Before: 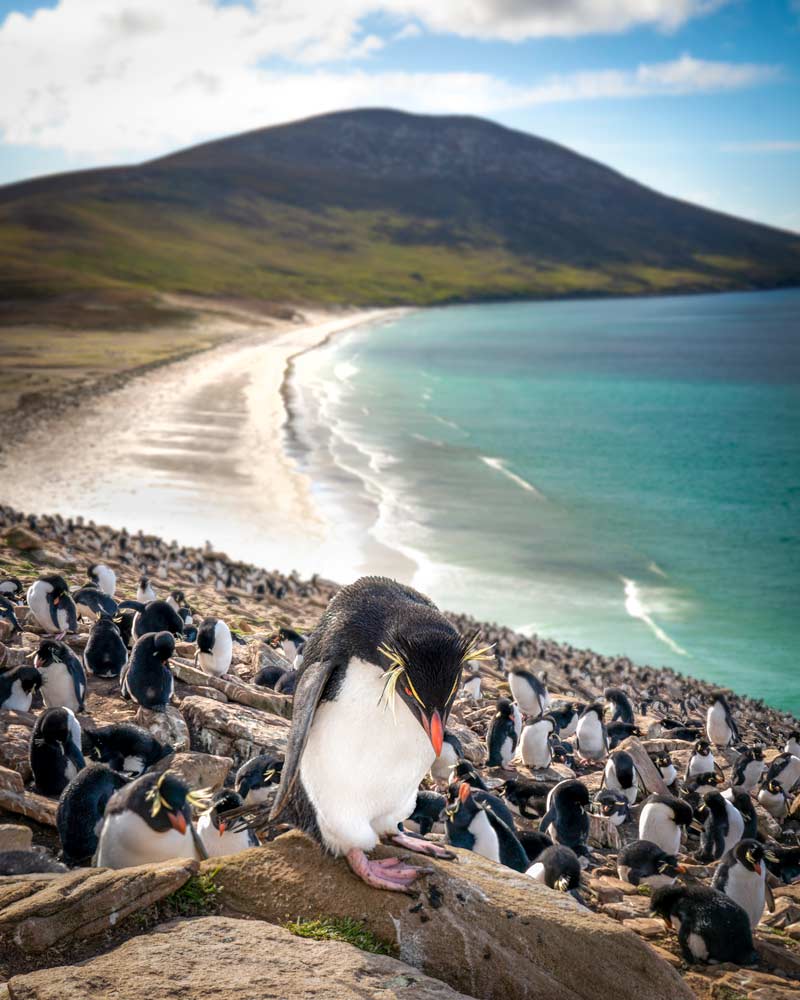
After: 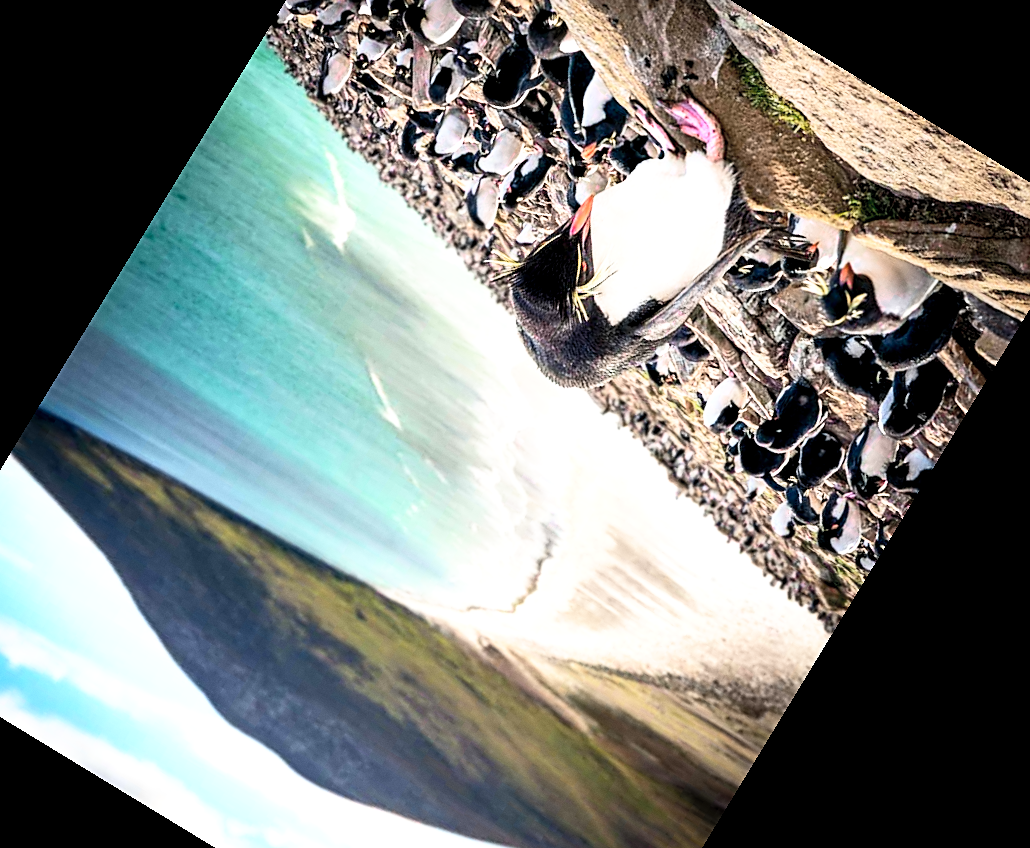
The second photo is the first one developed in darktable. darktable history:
sharpen: on, module defaults
base curve: curves: ch0 [(0, 0) (0.688, 0.865) (1, 1)], preserve colors none
crop and rotate: angle 148.68°, left 9.111%, top 15.603%, right 4.588%, bottom 17.041%
contrast brightness saturation: contrast 0.2, brightness 0.2, saturation 0.8
rotate and perspective: rotation 0.192°, lens shift (horizontal) -0.015, crop left 0.005, crop right 0.996, crop top 0.006, crop bottom 0.99
color balance: lift [0.991, 1, 1, 1], gamma [0.996, 1, 1, 1], input saturation 98.52%, contrast 20.34%, output saturation 103.72%
color zones: curves: ch0 [(0, 0.6) (0.129, 0.508) (0.193, 0.483) (0.429, 0.5) (0.571, 0.5) (0.714, 0.5) (0.857, 0.5) (1, 0.6)]; ch1 [(0, 0.481) (0.112, 0.245) (0.213, 0.223) (0.429, 0.233) (0.571, 0.231) (0.683, 0.242) (0.857, 0.296) (1, 0.481)]
grain: coarseness 0.09 ISO, strength 10%
